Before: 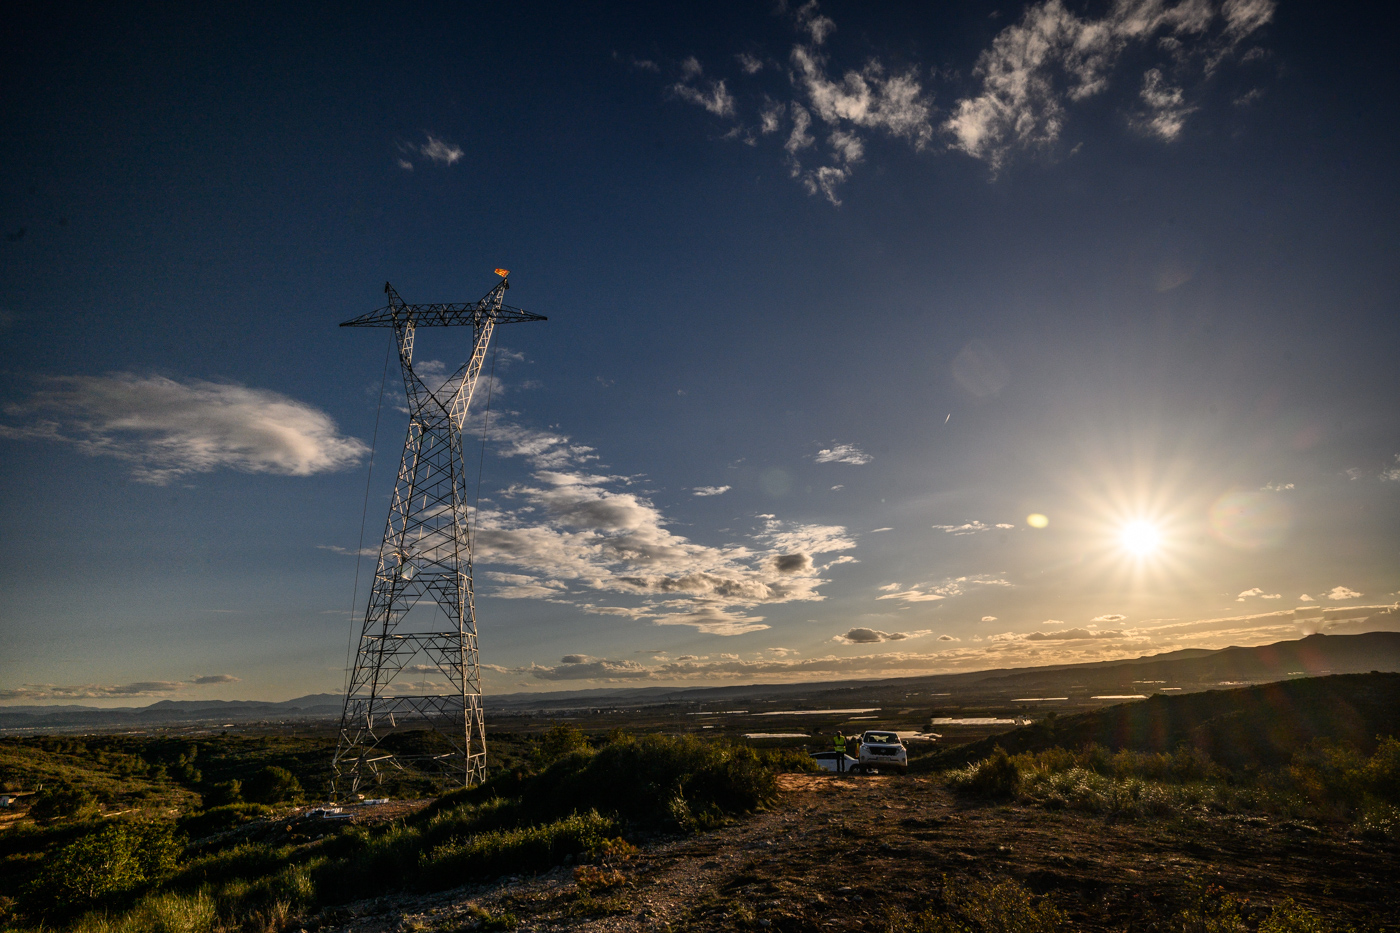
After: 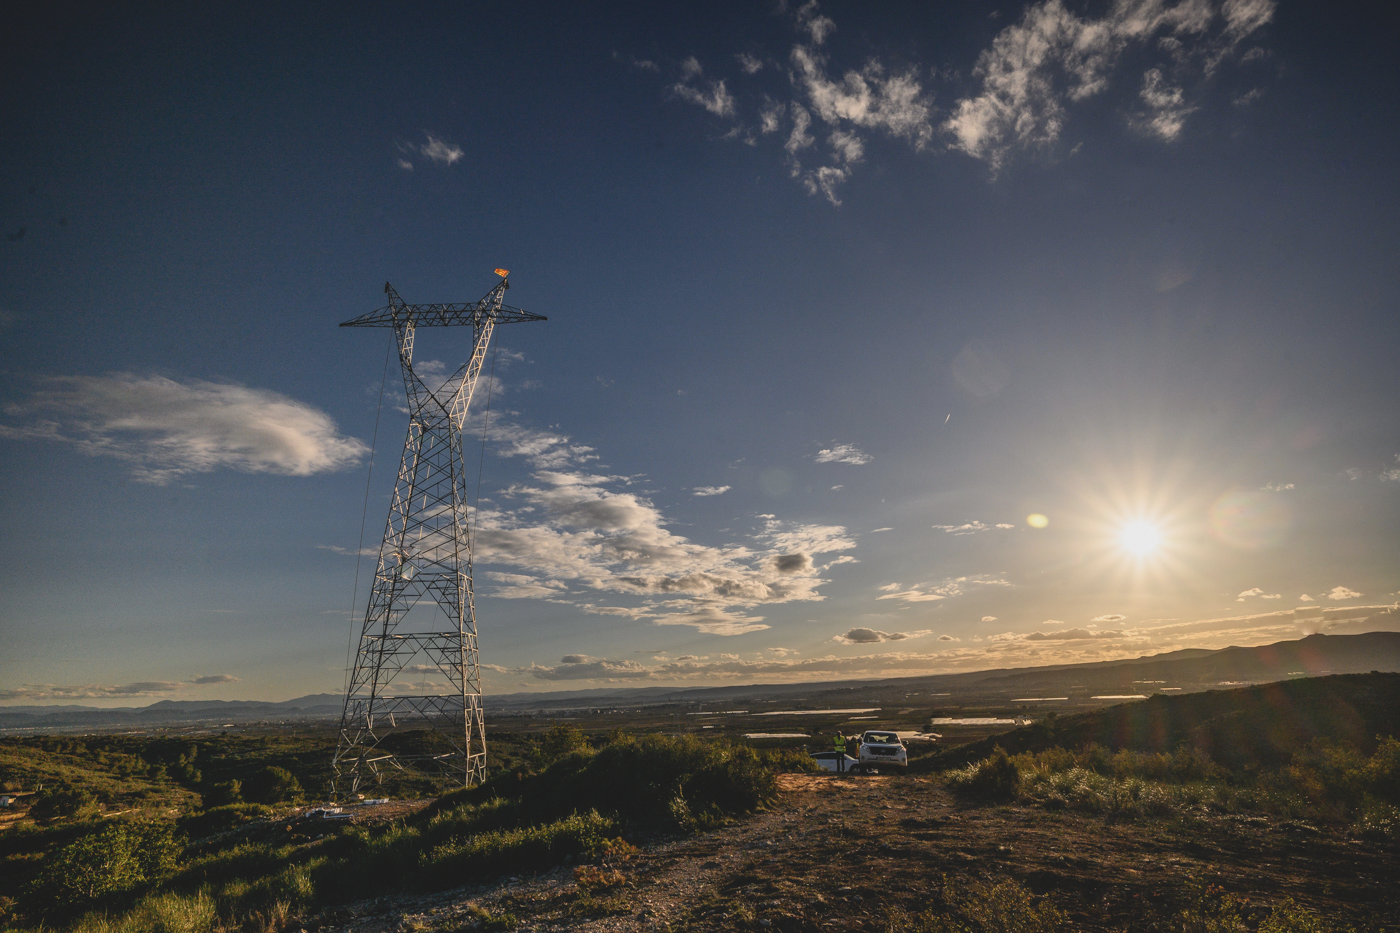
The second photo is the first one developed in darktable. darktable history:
contrast brightness saturation: contrast -0.163, brightness 0.05, saturation -0.12
